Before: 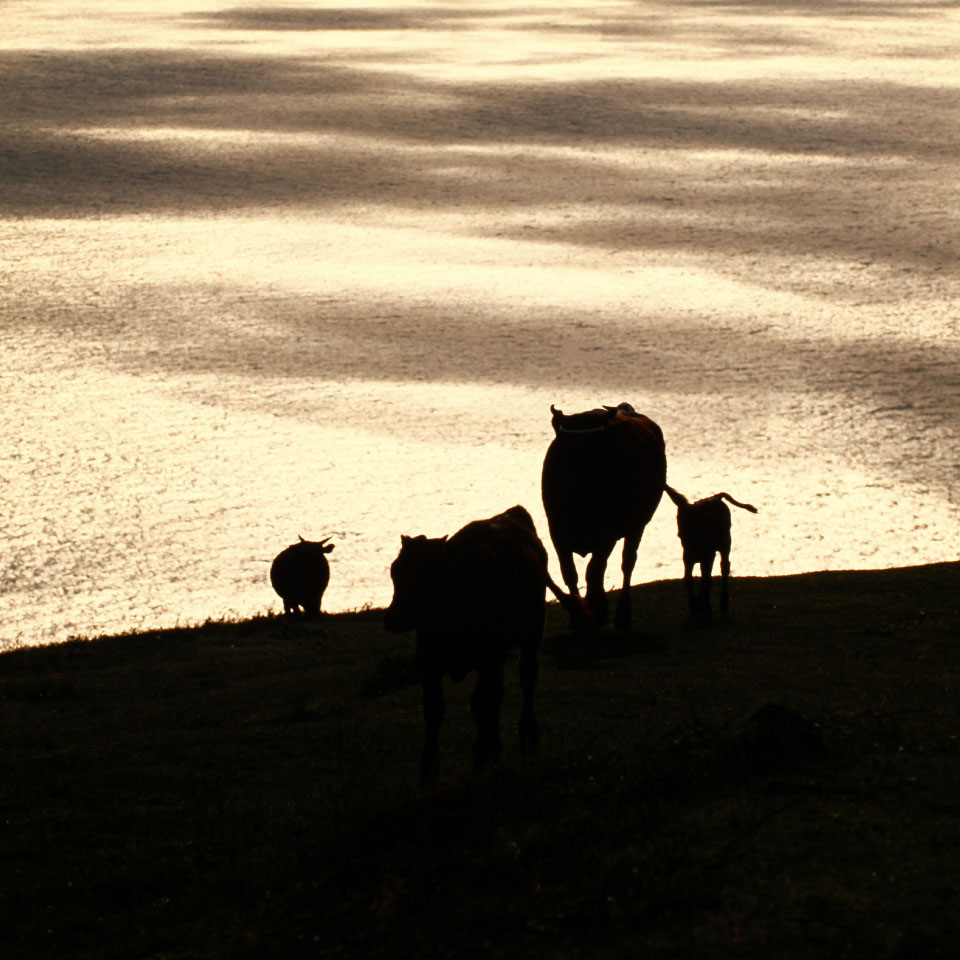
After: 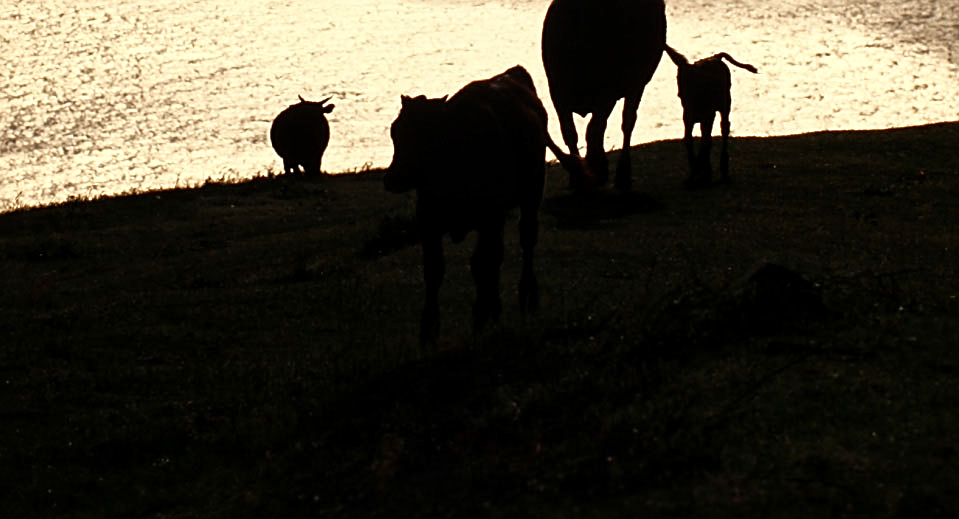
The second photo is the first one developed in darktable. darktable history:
local contrast: mode bilateral grid, contrast 25, coarseness 47, detail 152%, midtone range 0.2
crop and rotate: top 45.835%, right 0.081%
sharpen: on, module defaults
